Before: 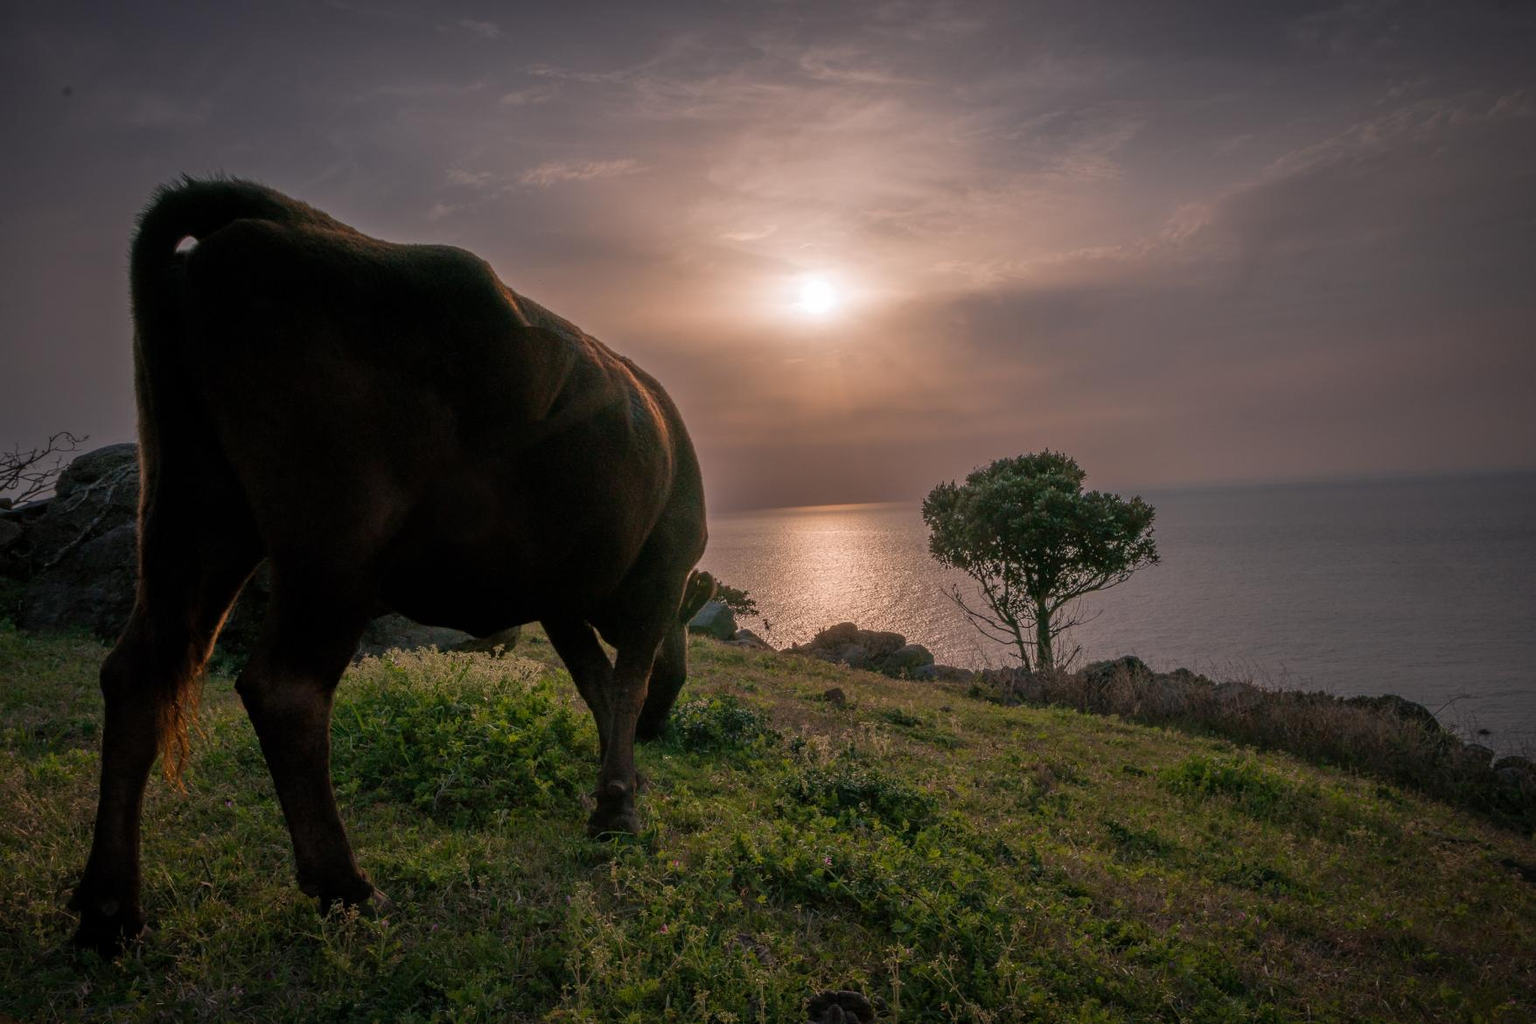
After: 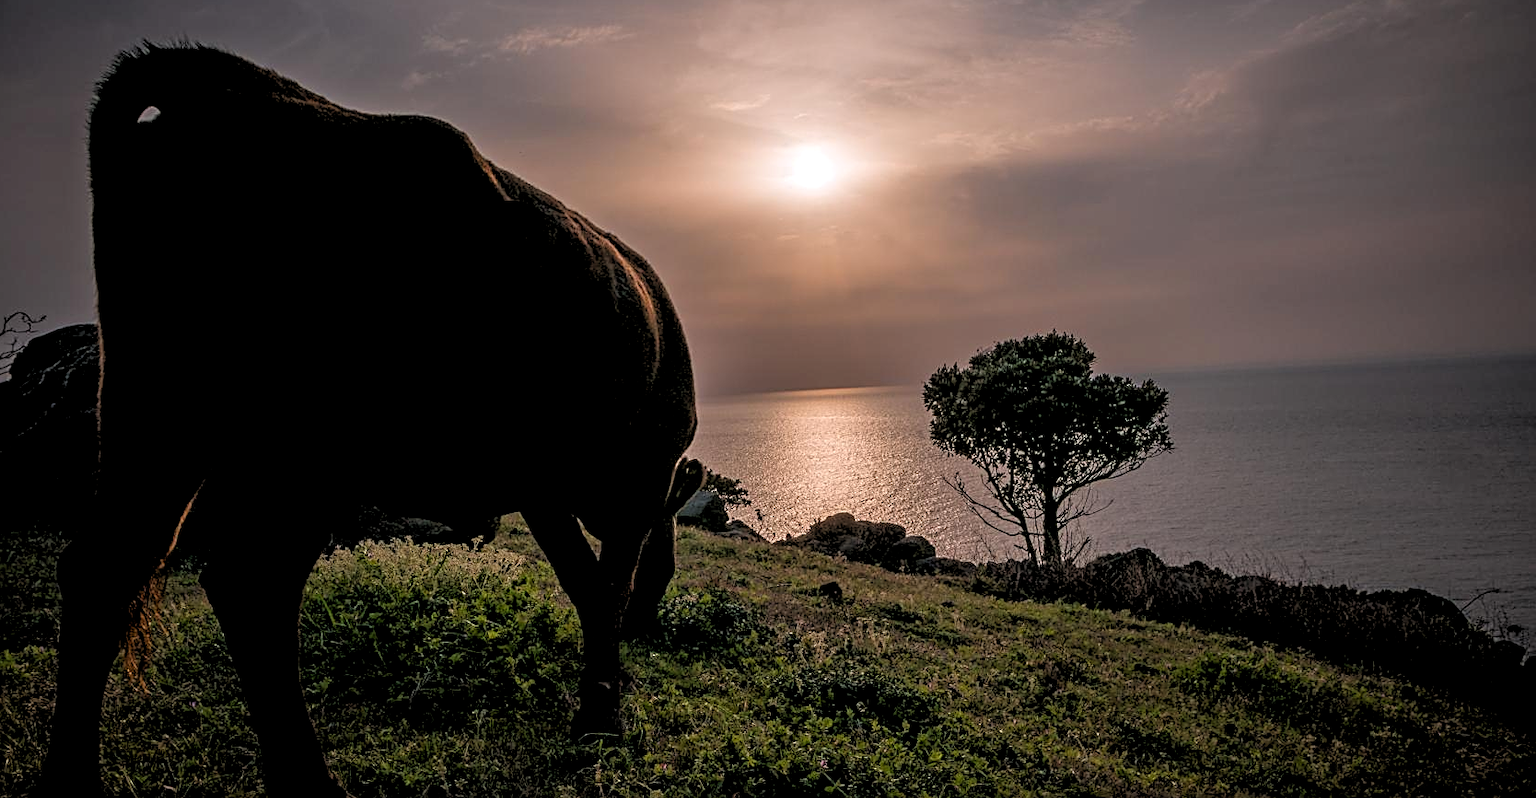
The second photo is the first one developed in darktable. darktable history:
crop and rotate: left 2.991%, top 13.302%, right 1.981%, bottom 12.636%
rgb levels: levels [[0.029, 0.461, 0.922], [0, 0.5, 1], [0, 0.5, 1]]
sharpen: radius 2.543, amount 0.636
